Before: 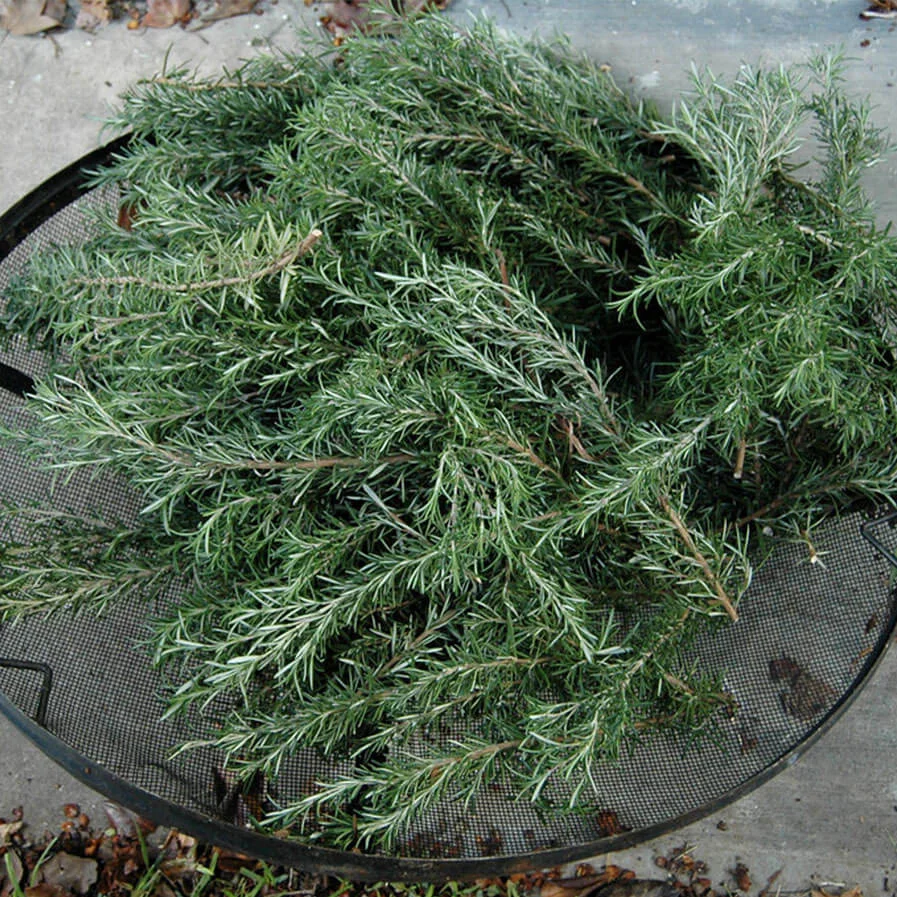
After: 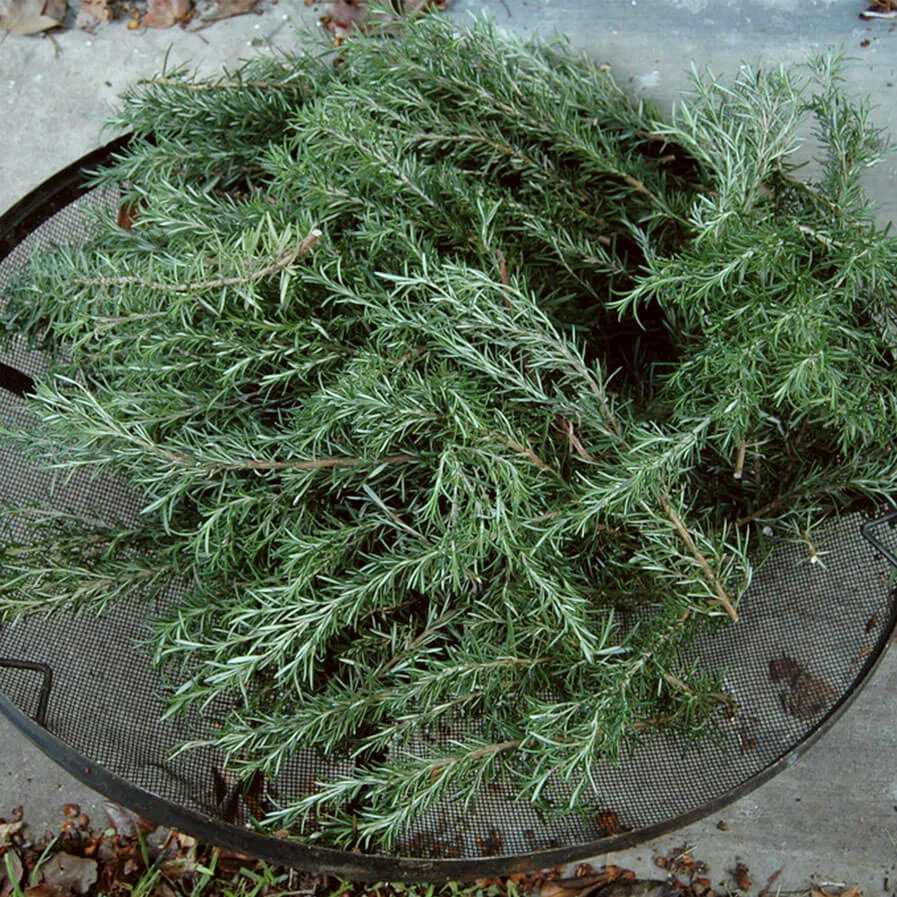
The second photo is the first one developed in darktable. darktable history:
shadows and highlights: shadows 32, highlights -32, soften with gaussian
color correction: highlights a* -4.98, highlights b* -3.76, shadows a* 3.83, shadows b* 4.08
tone equalizer: on, module defaults
